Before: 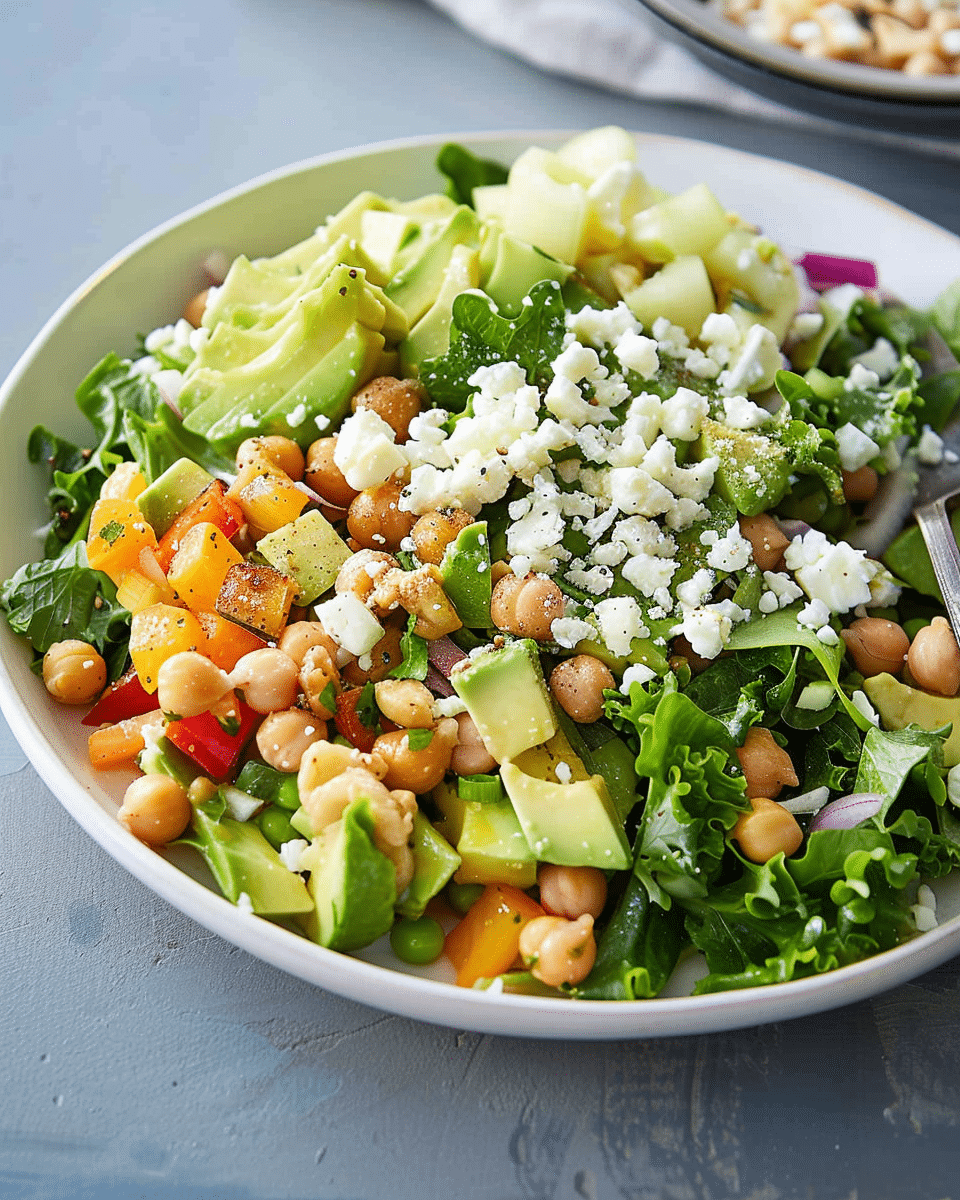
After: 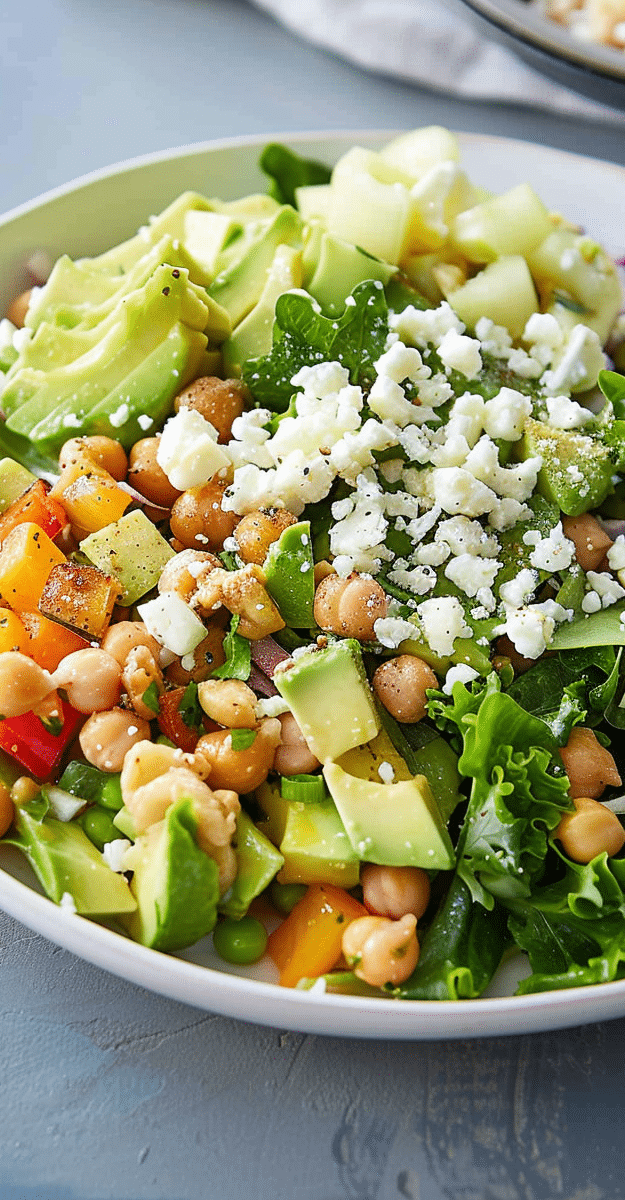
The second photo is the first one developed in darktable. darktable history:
crop and rotate: left 18.448%, right 16.419%
